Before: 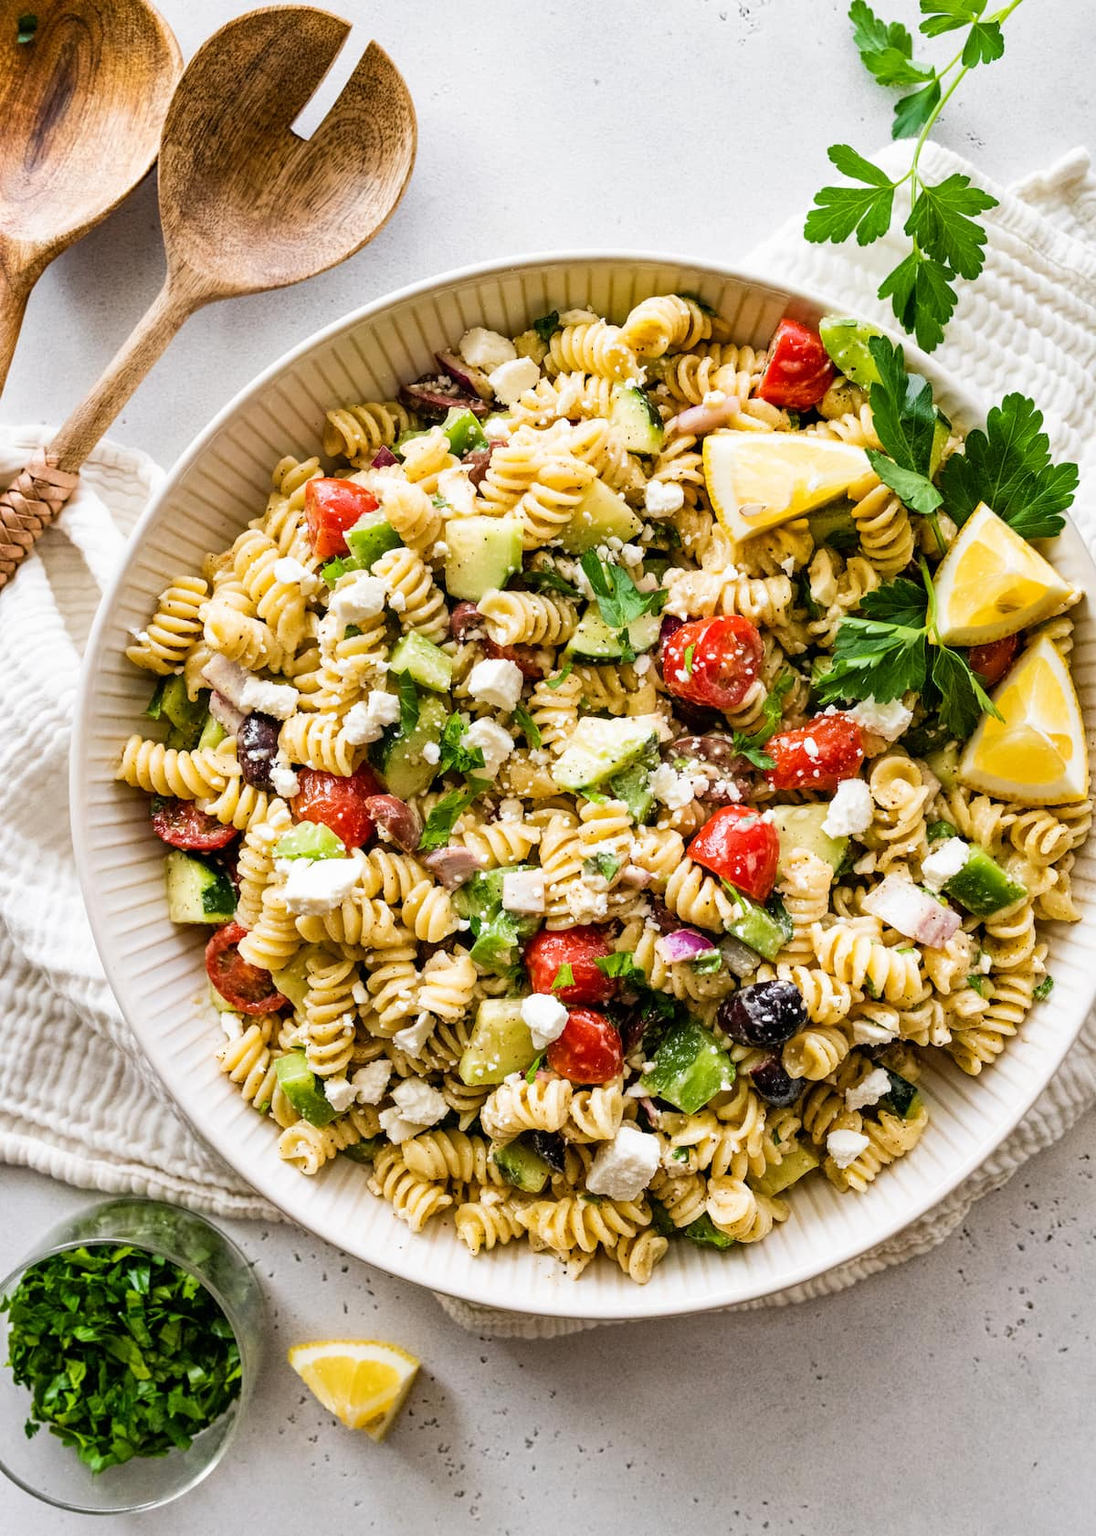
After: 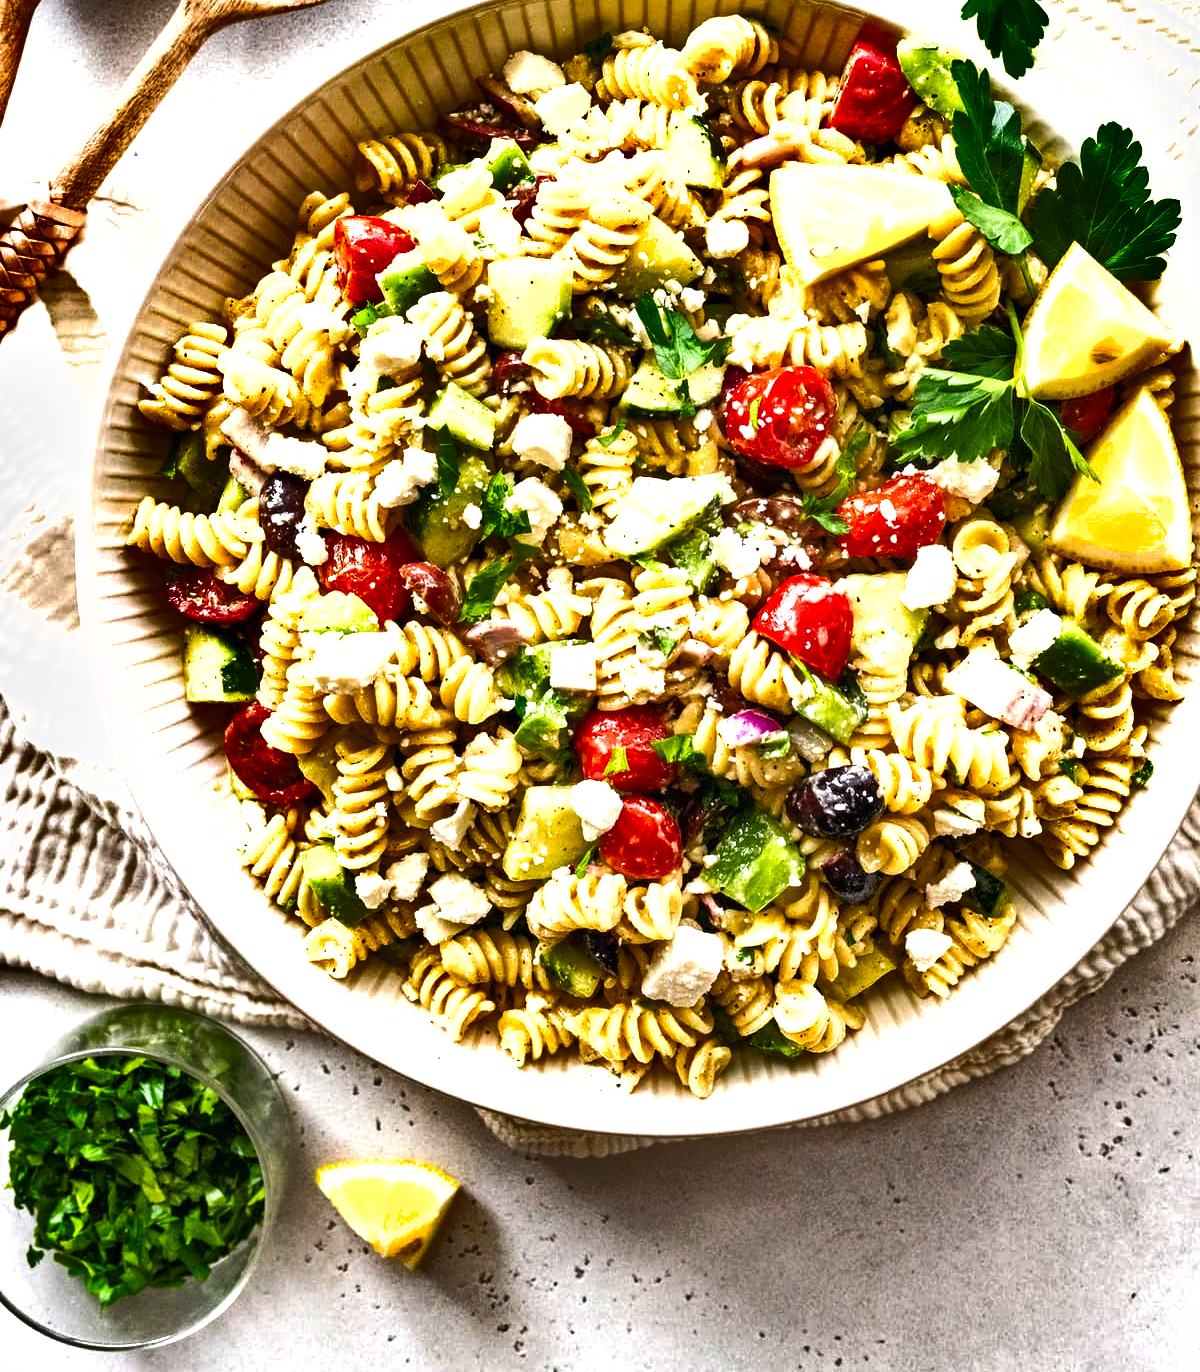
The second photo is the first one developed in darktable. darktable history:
exposure: black level correction 0, exposure 1.001 EV, compensate exposure bias true, compensate highlight preservation false
shadows and highlights: white point adjustment -3.56, highlights -63.58, highlights color adjustment 49%, soften with gaussian
tone equalizer: edges refinement/feathering 500, mask exposure compensation -1.57 EV, preserve details no
crop and rotate: top 18.427%
base curve: preserve colors none
